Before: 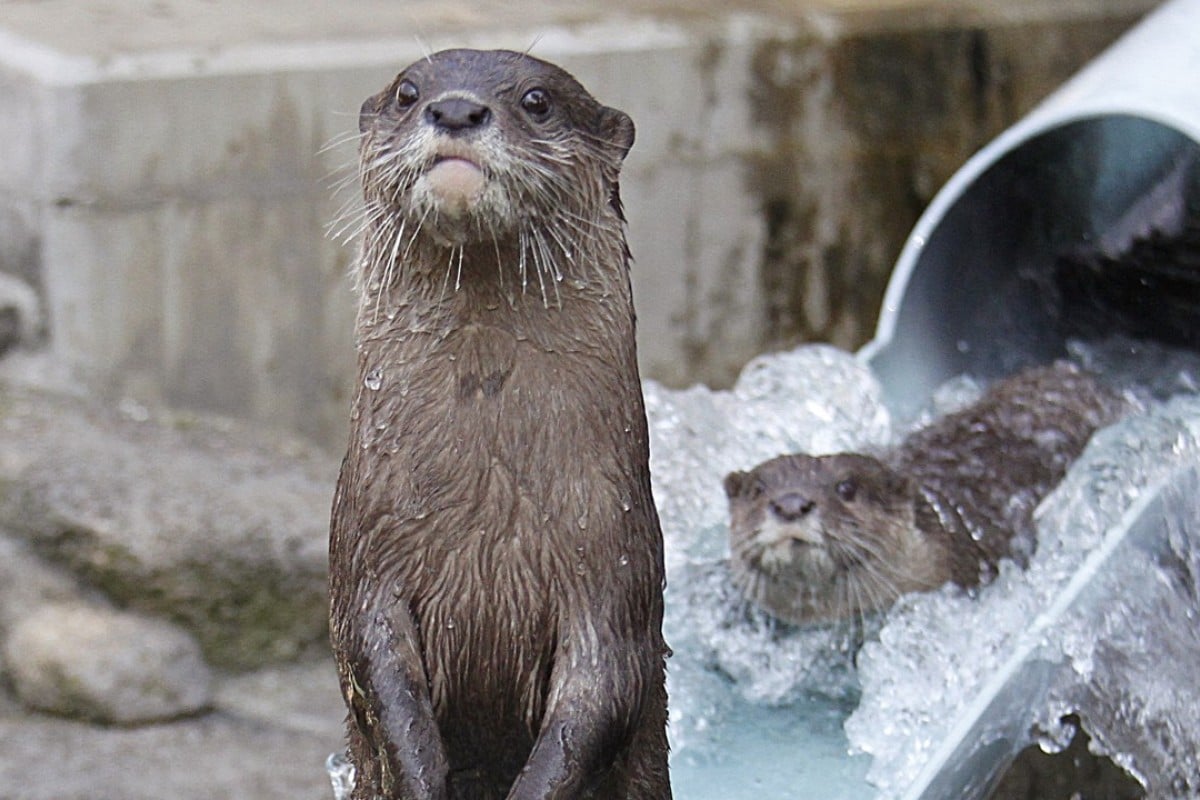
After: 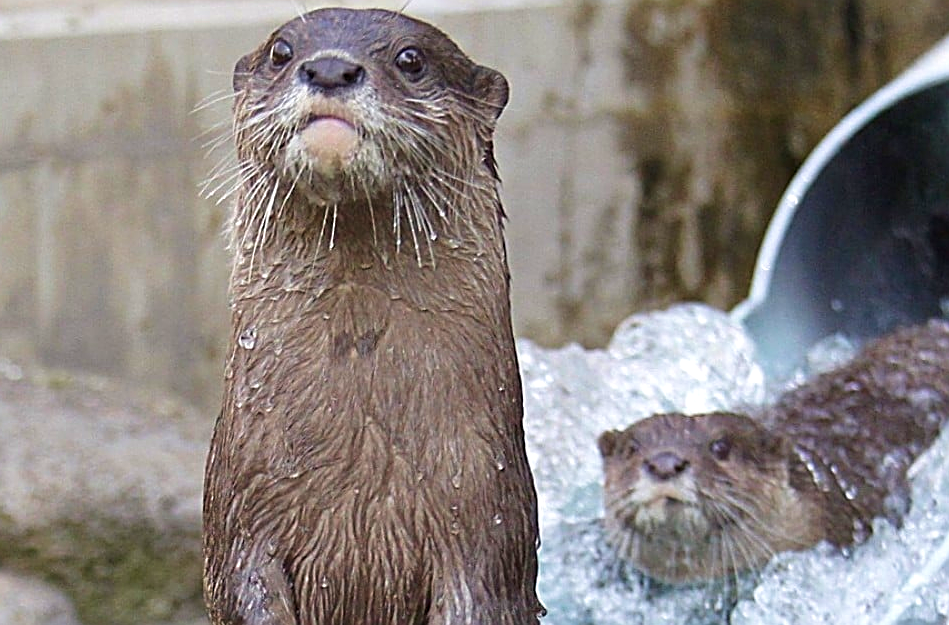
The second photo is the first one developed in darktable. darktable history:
tone equalizer: mask exposure compensation -0.499 EV
exposure: exposure 0.201 EV, compensate exposure bias true, compensate highlight preservation false
velvia: strength 40.37%
sharpen: amount 0.489
crop and rotate: left 10.534%, top 5.153%, right 10.356%, bottom 16.659%
